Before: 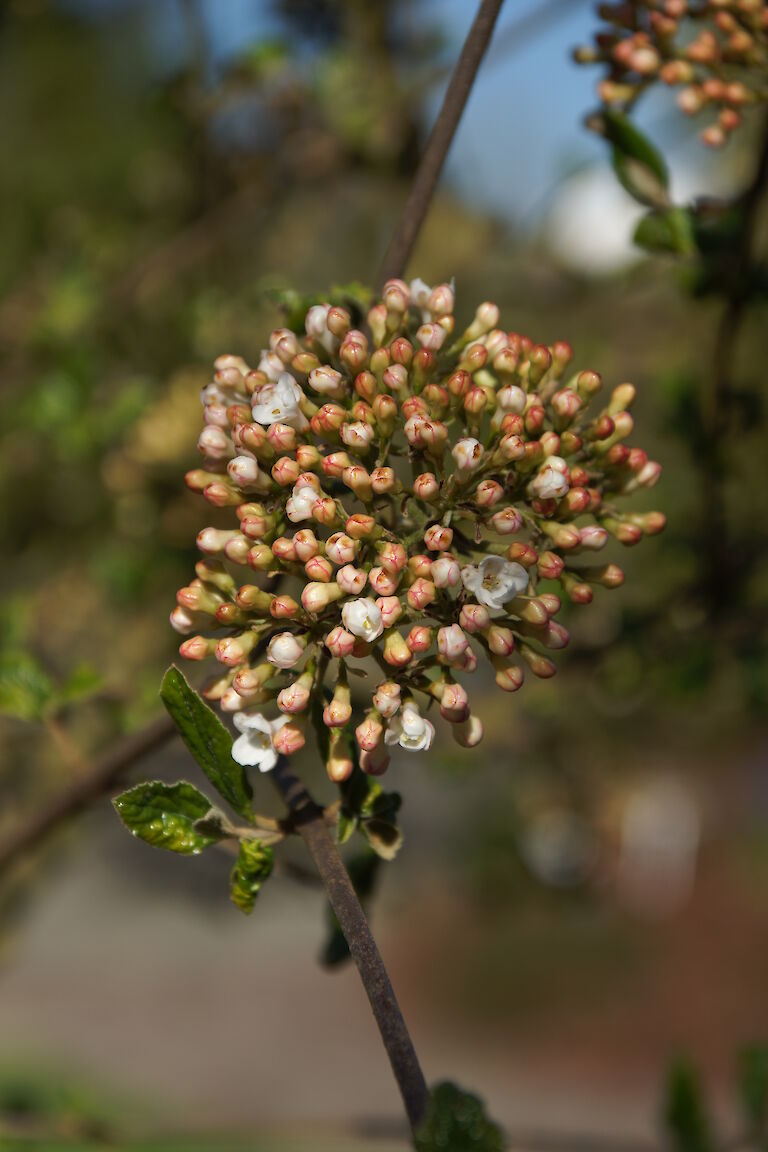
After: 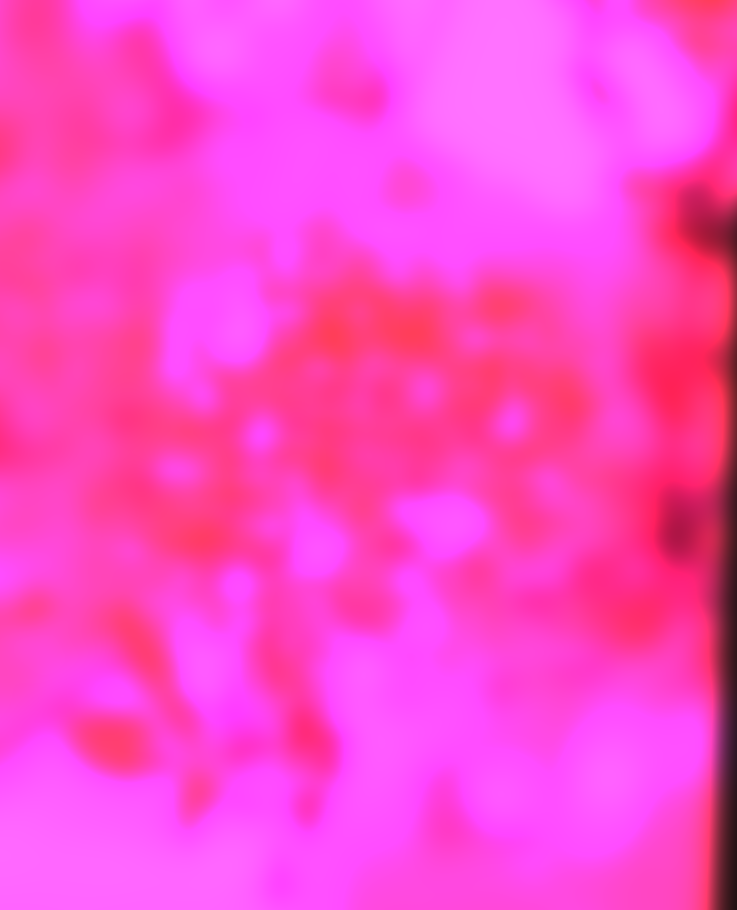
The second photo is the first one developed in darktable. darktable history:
lowpass: radius 16, unbound 0
crop: left 8.155%, top 6.611%, bottom 15.385%
rotate and perspective: rotation 2.17°, automatic cropping off
sharpen: on, module defaults
white balance: red 8, blue 8
